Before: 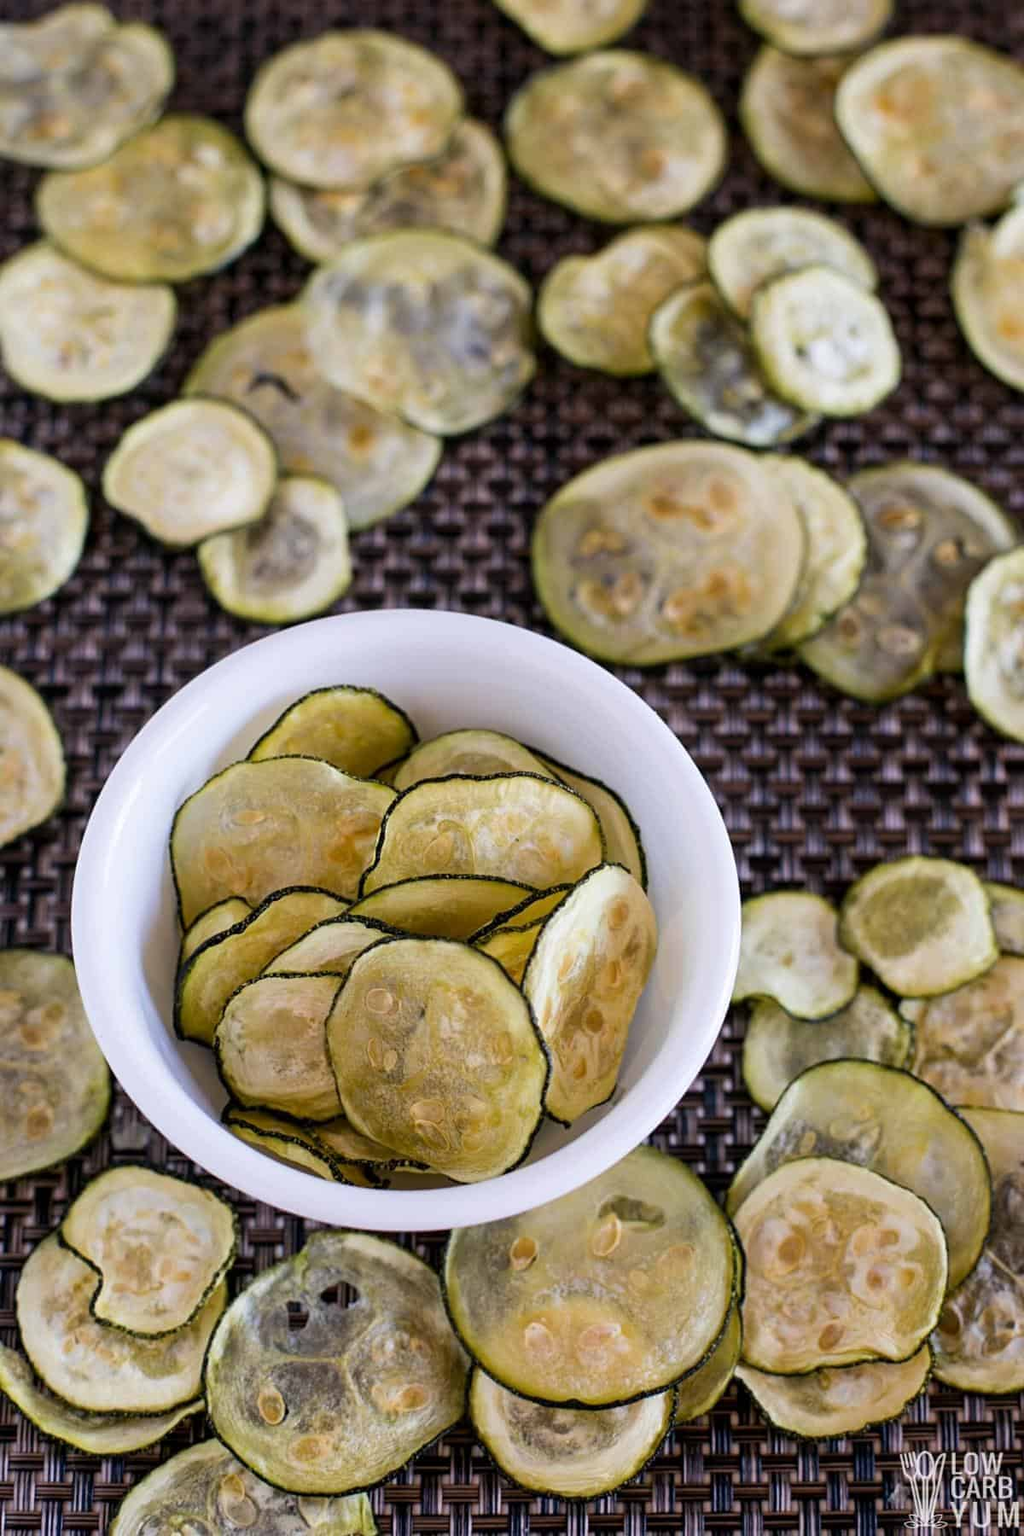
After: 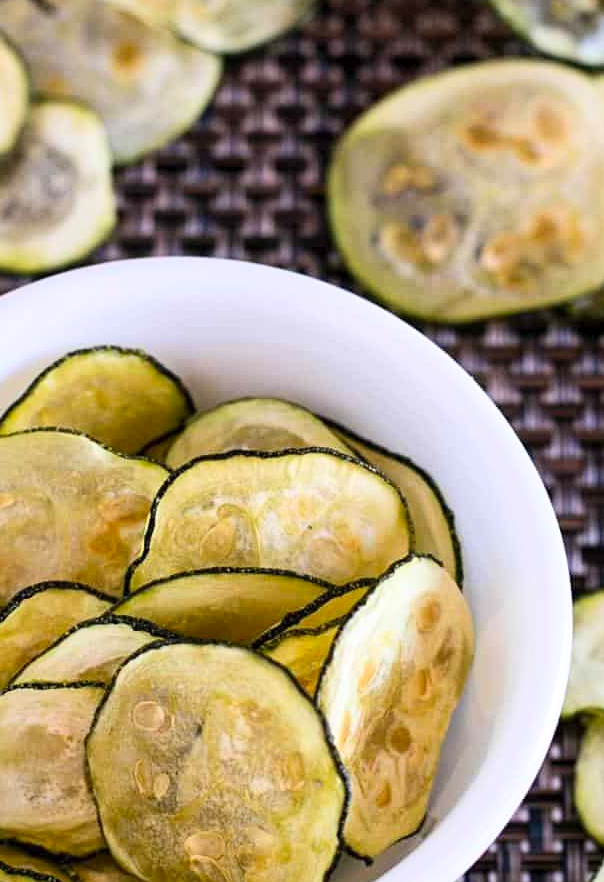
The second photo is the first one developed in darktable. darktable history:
tone equalizer: on, module defaults
contrast brightness saturation: contrast 0.201, brightness 0.156, saturation 0.229
crop: left 24.723%, top 25.405%, right 24.904%, bottom 25.575%
local contrast: mode bilateral grid, contrast 20, coarseness 51, detail 119%, midtone range 0.2
